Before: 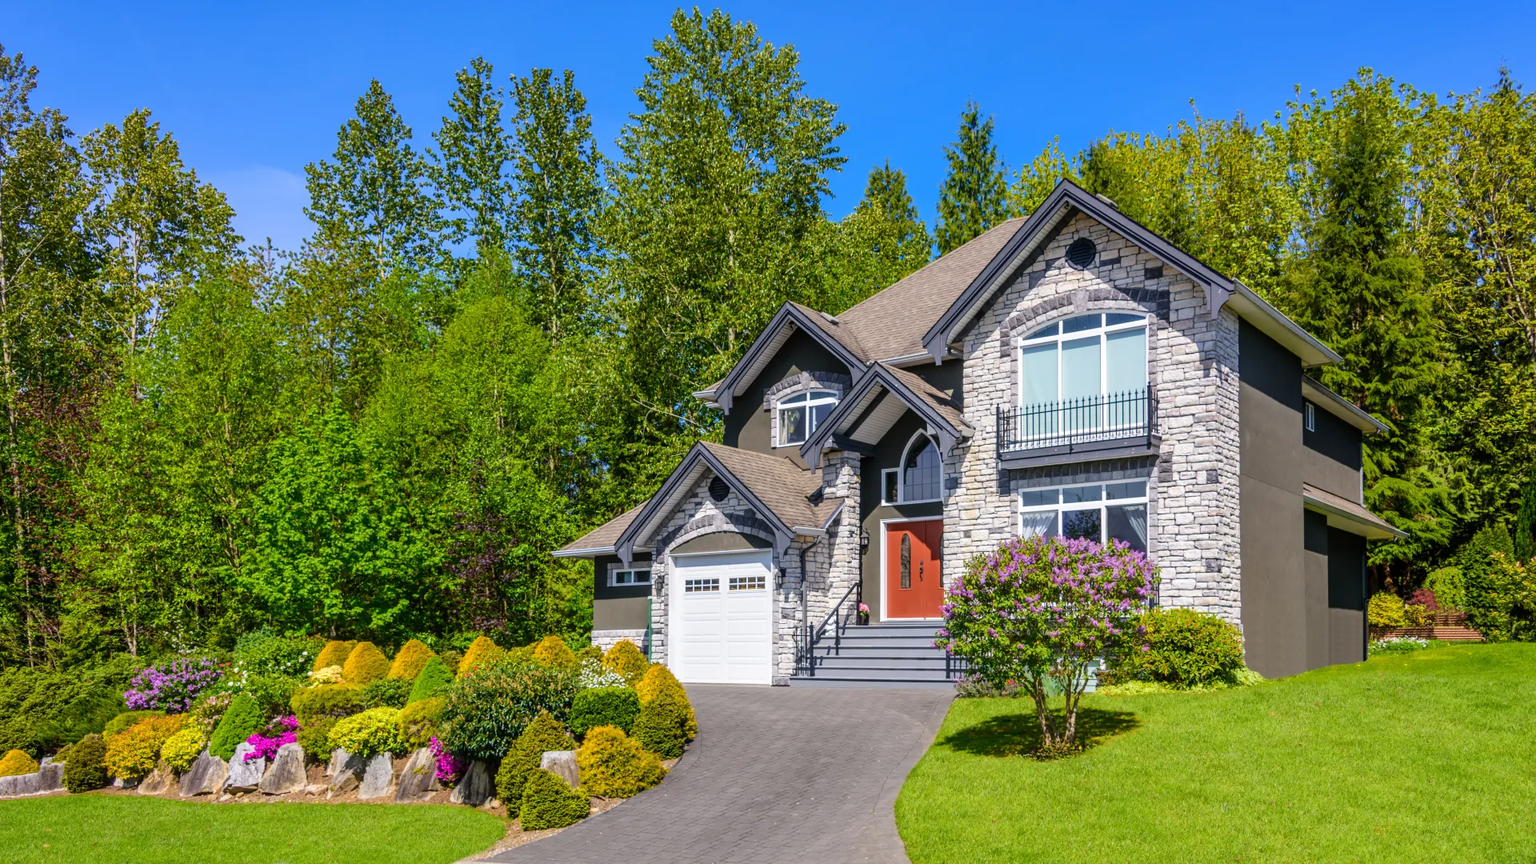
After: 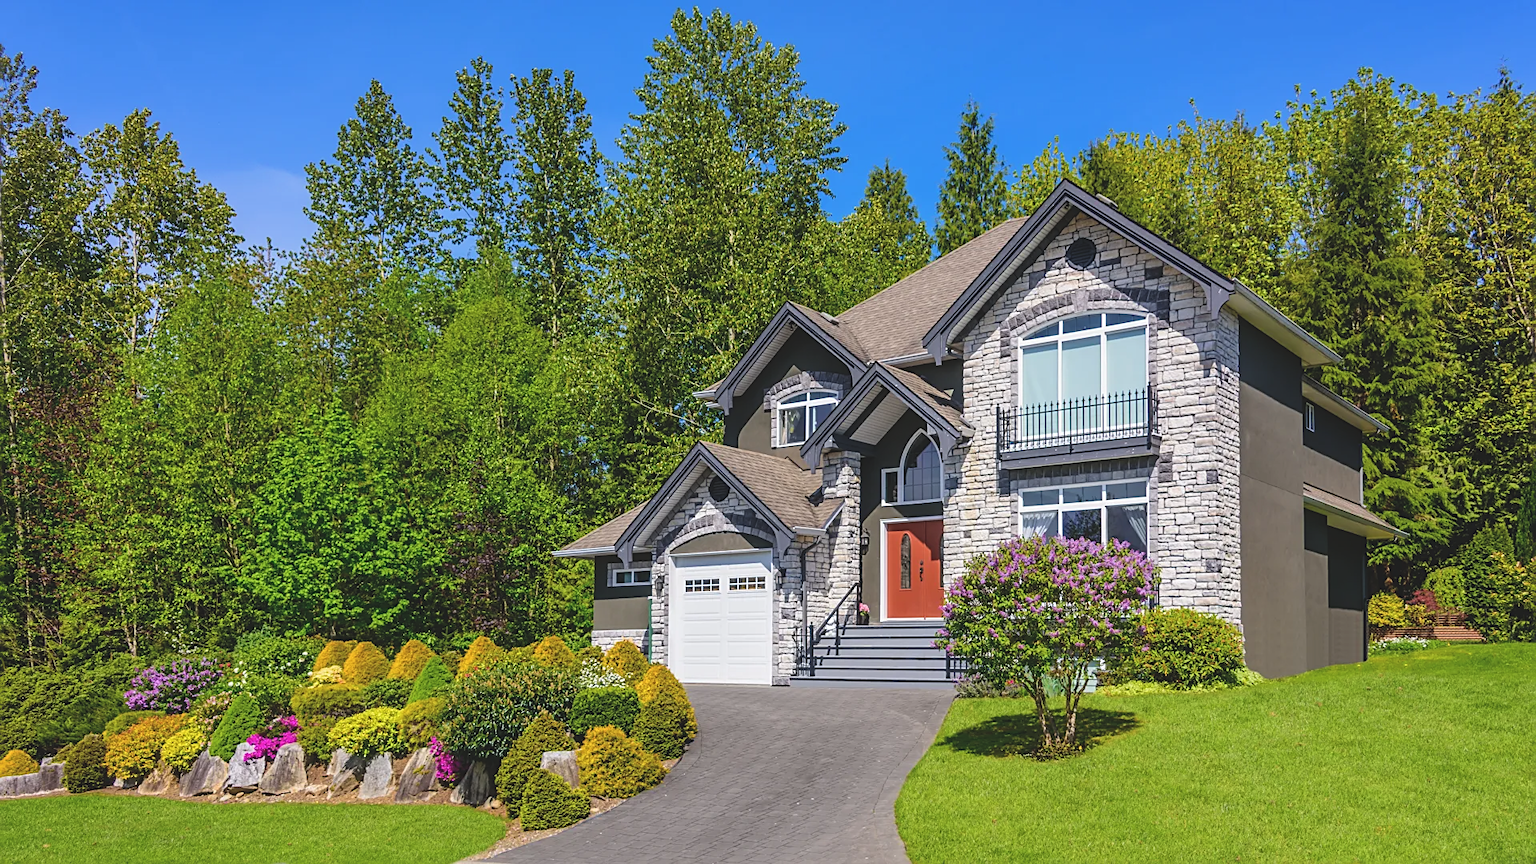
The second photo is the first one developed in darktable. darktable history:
sharpen: on, module defaults
exposure: black level correction -0.015, exposure -0.134 EV, compensate highlight preservation false
